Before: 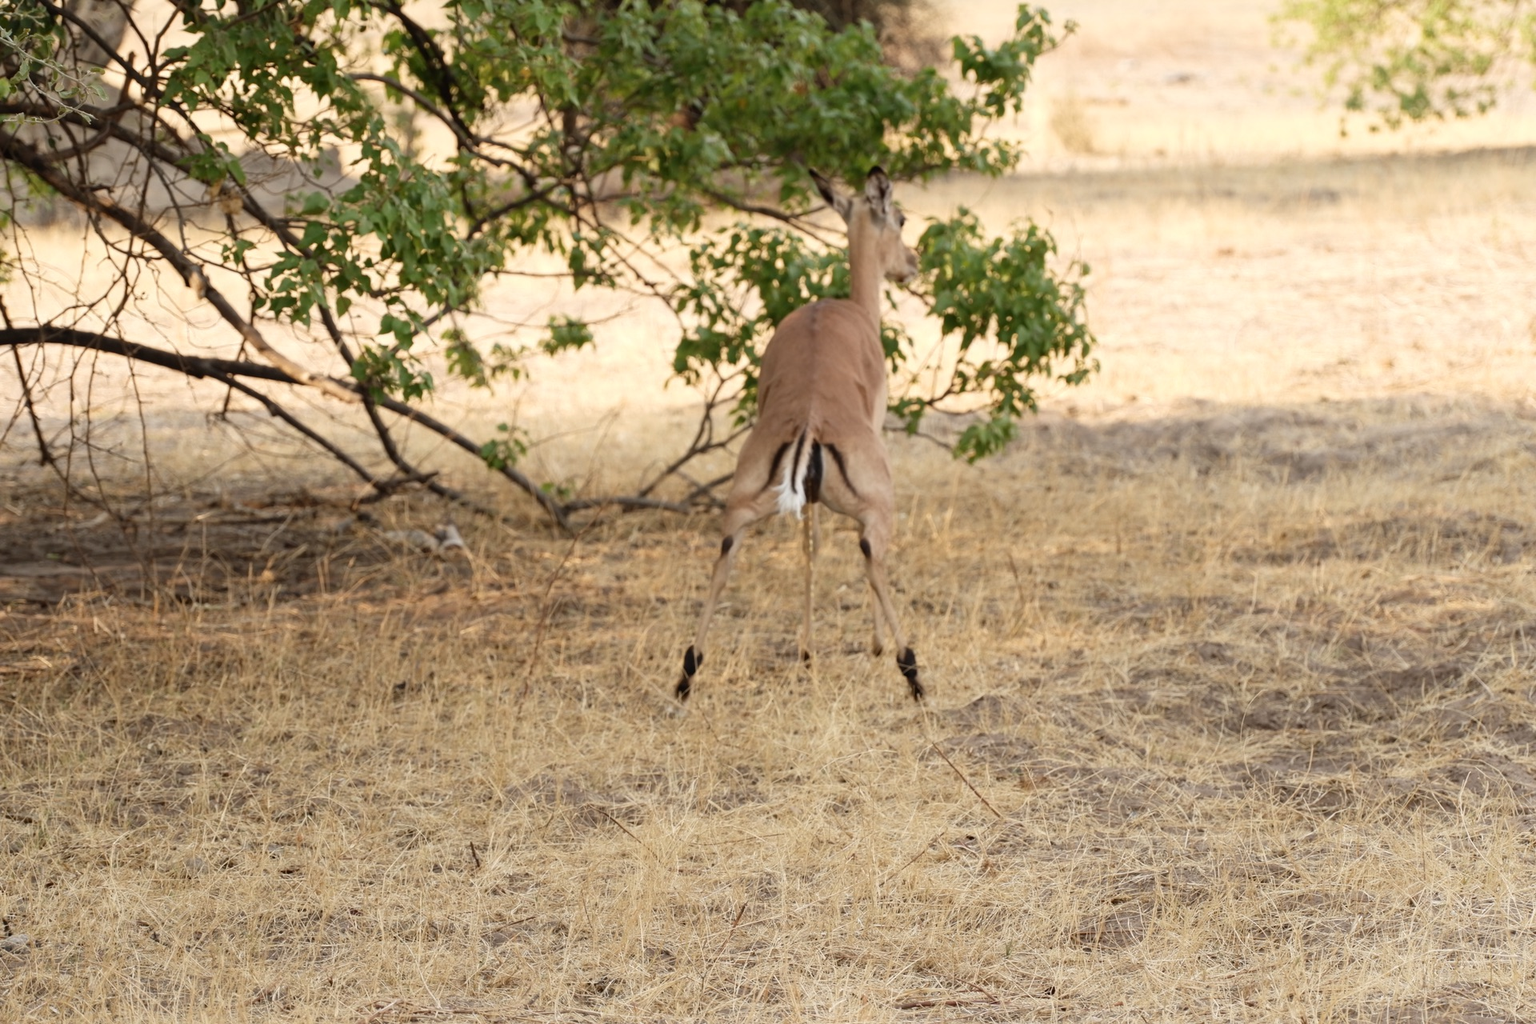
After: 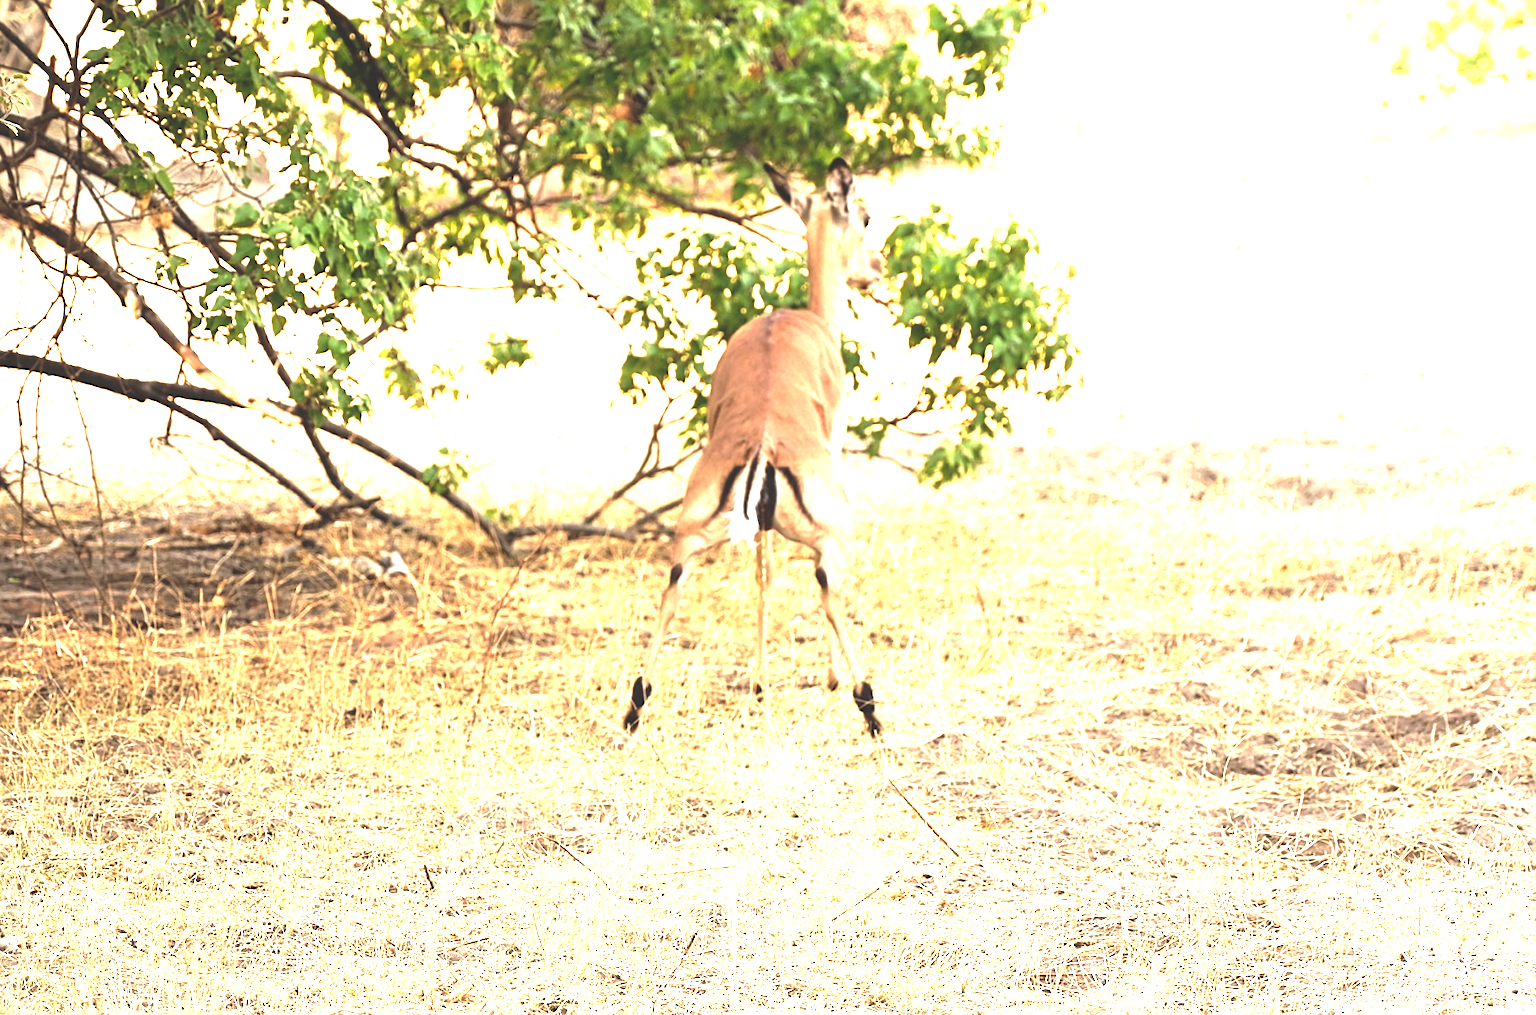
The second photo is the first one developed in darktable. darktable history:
sharpen: on, module defaults
tone equalizer: on, module defaults
exposure: exposure 2 EV, compensate highlight preservation false
rotate and perspective: rotation 0.062°, lens shift (vertical) 0.115, lens shift (horizontal) -0.133, crop left 0.047, crop right 0.94, crop top 0.061, crop bottom 0.94
white balance: red 1, blue 1
rgb curve: curves: ch0 [(0, 0.186) (0.314, 0.284) (0.775, 0.708) (1, 1)], compensate middle gray true, preserve colors none
